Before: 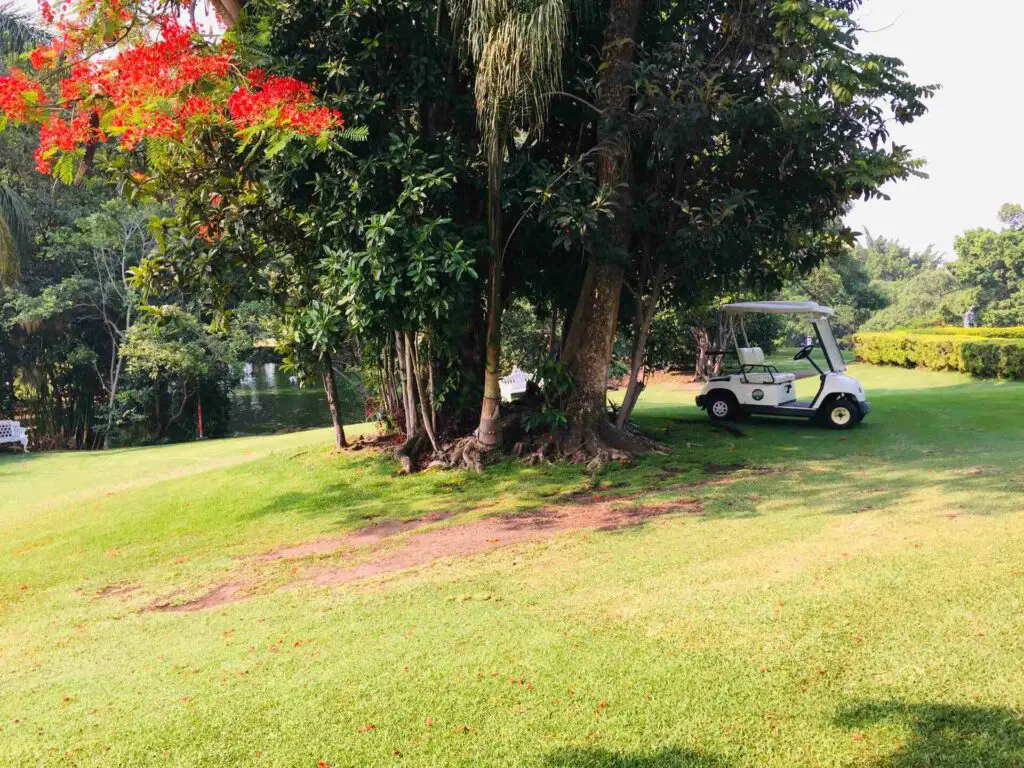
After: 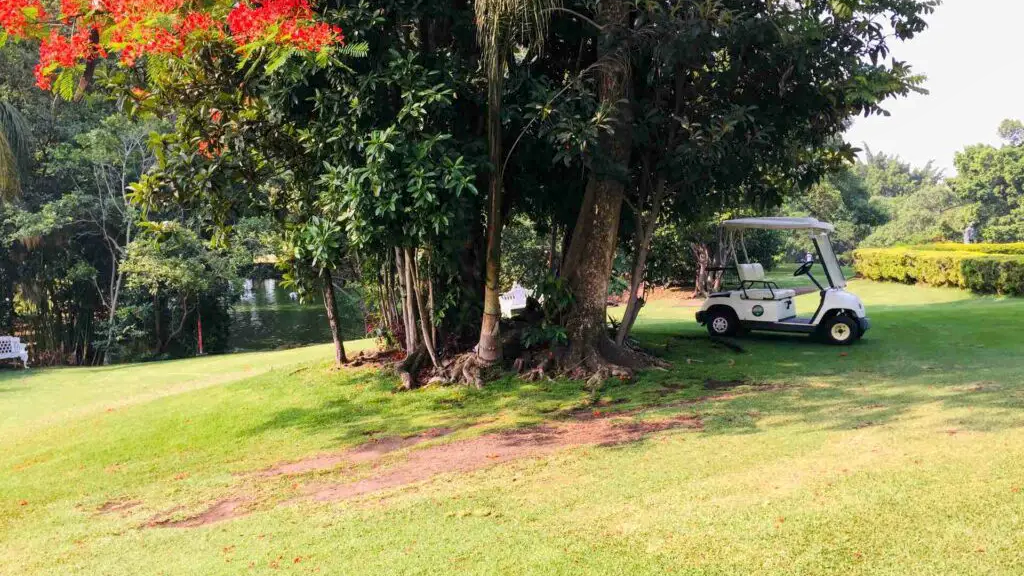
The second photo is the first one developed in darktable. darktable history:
crop: top 11.038%, bottom 13.962%
local contrast: highlights 100%, shadows 100%, detail 120%, midtone range 0.2
